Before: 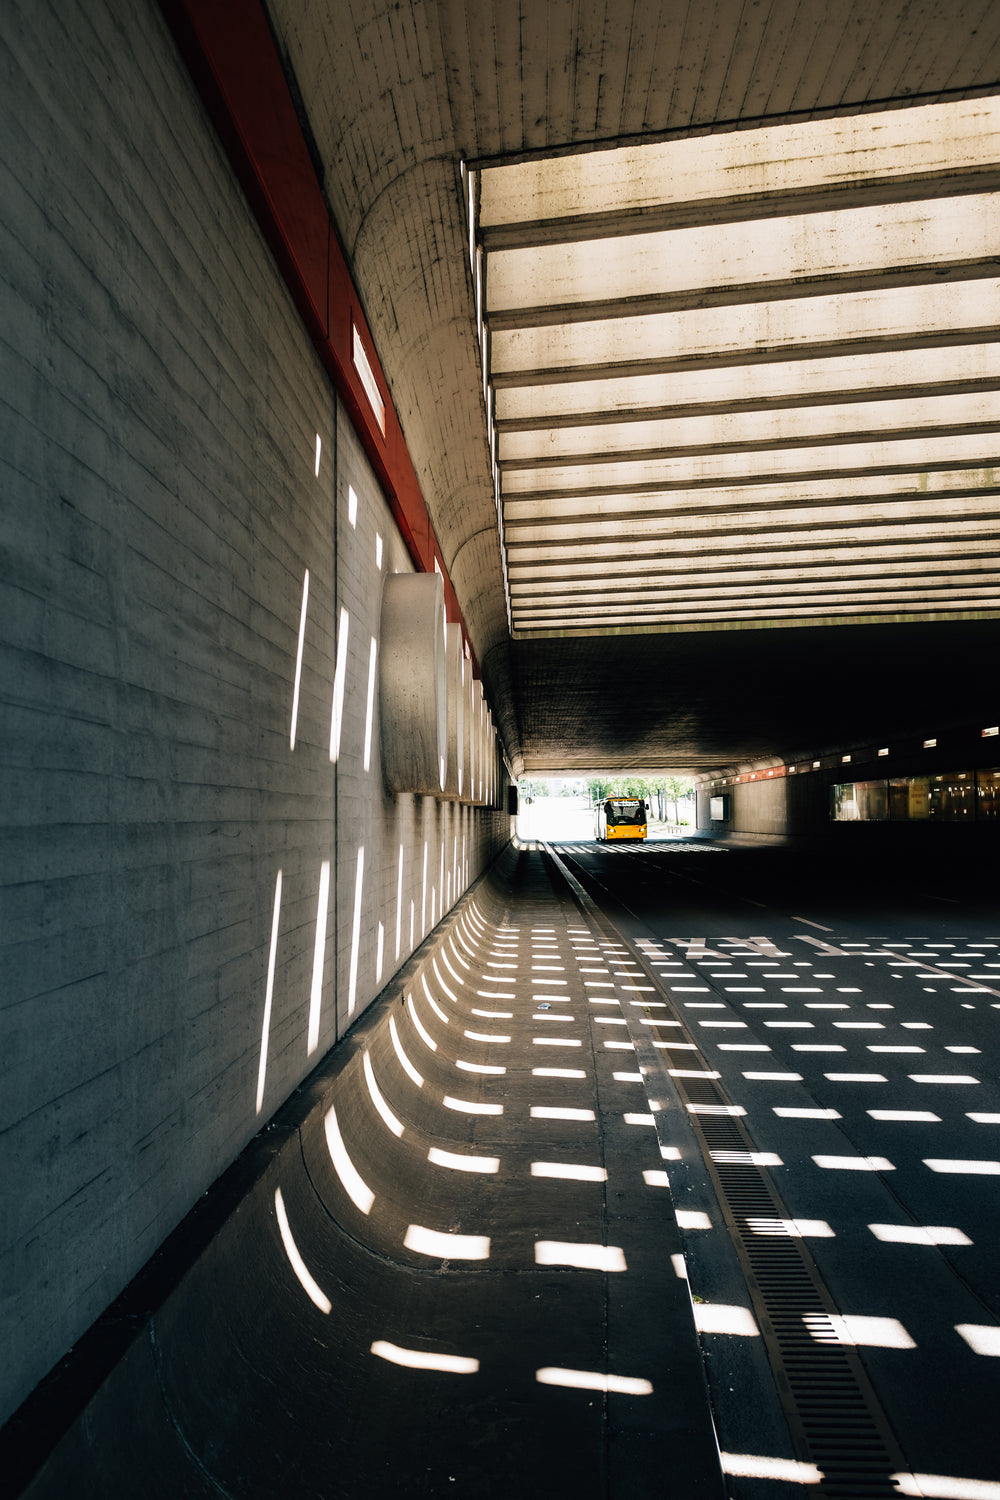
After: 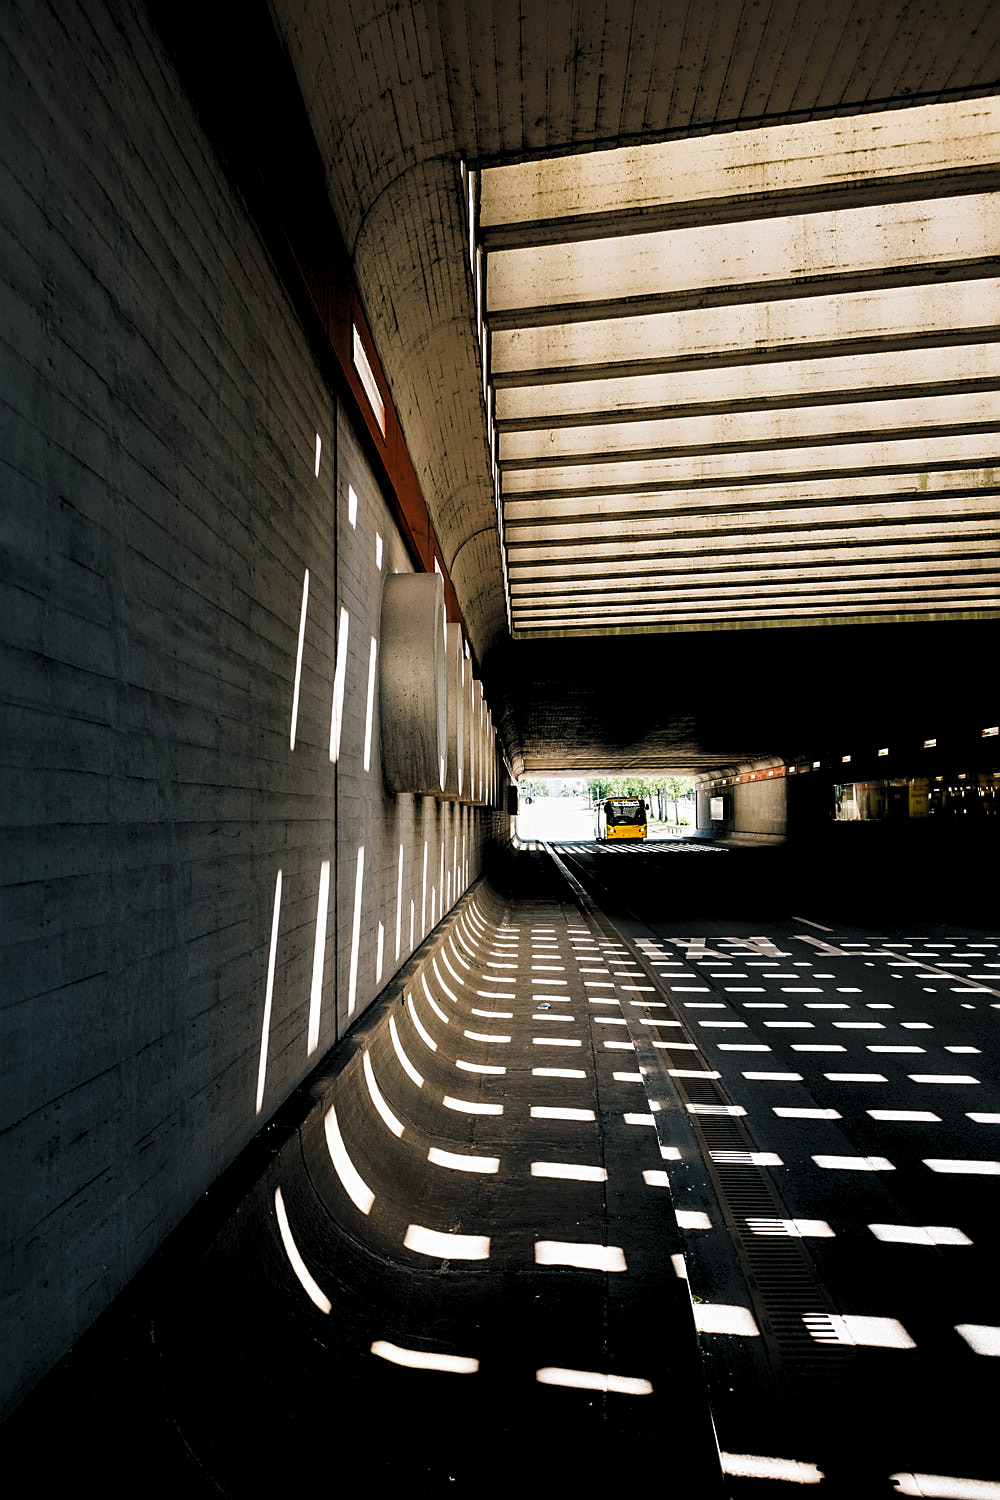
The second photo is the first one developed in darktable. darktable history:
color balance rgb: perceptual saturation grading › global saturation 25.511%, global vibrance 14.215%
levels: white 99.89%, levels [0.116, 0.574, 1]
tone equalizer: -8 EV -0.553 EV
sharpen: on, module defaults
